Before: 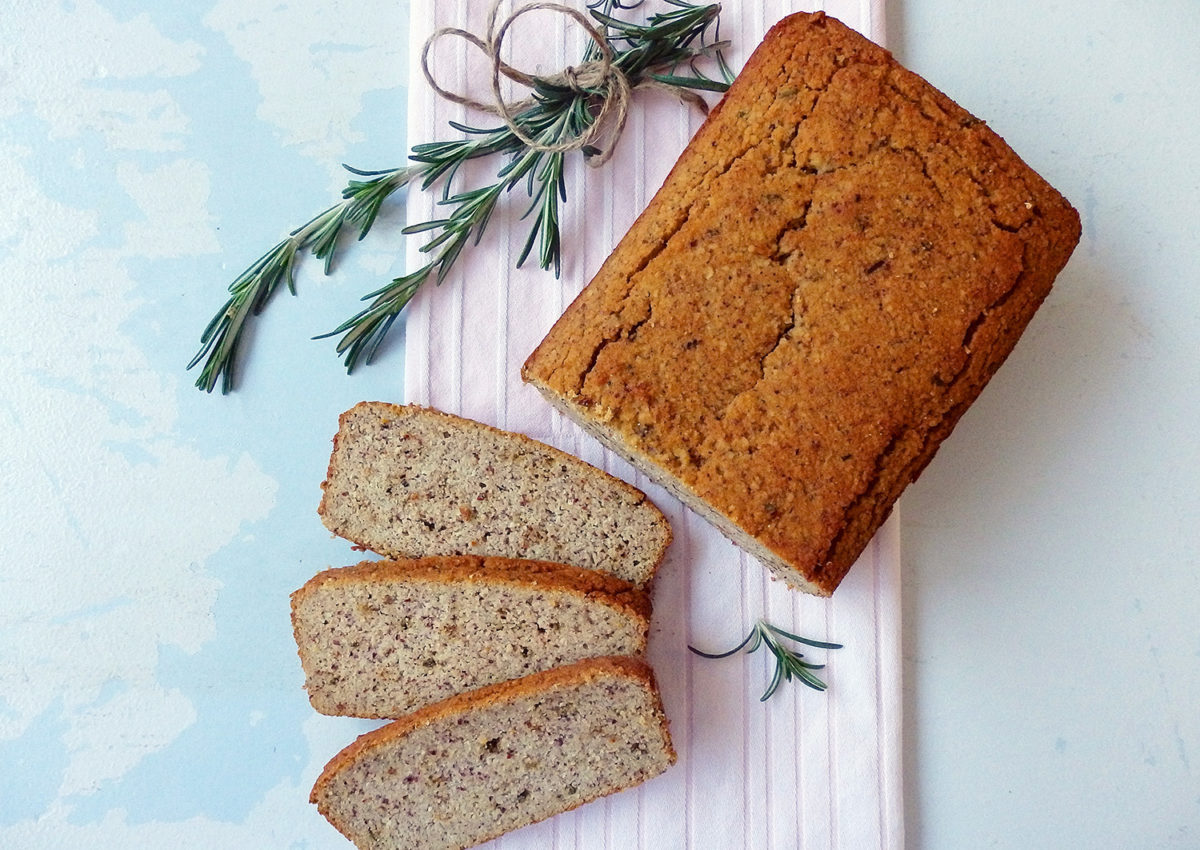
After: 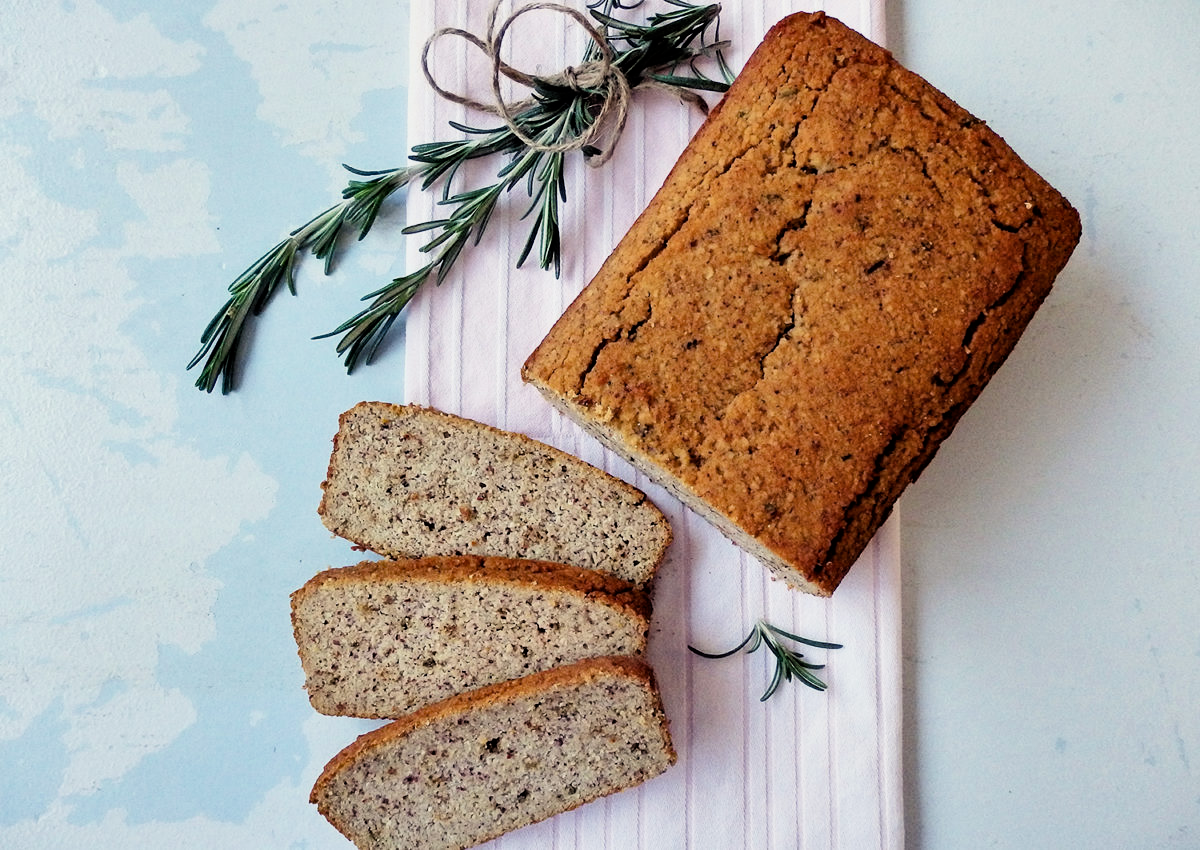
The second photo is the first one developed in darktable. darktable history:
filmic rgb: black relative exposure -4 EV, white relative exposure 3 EV, hardness 3.02, contrast 1.4
shadows and highlights: shadows 22.7, highlights -48.71, soften with gaussian
